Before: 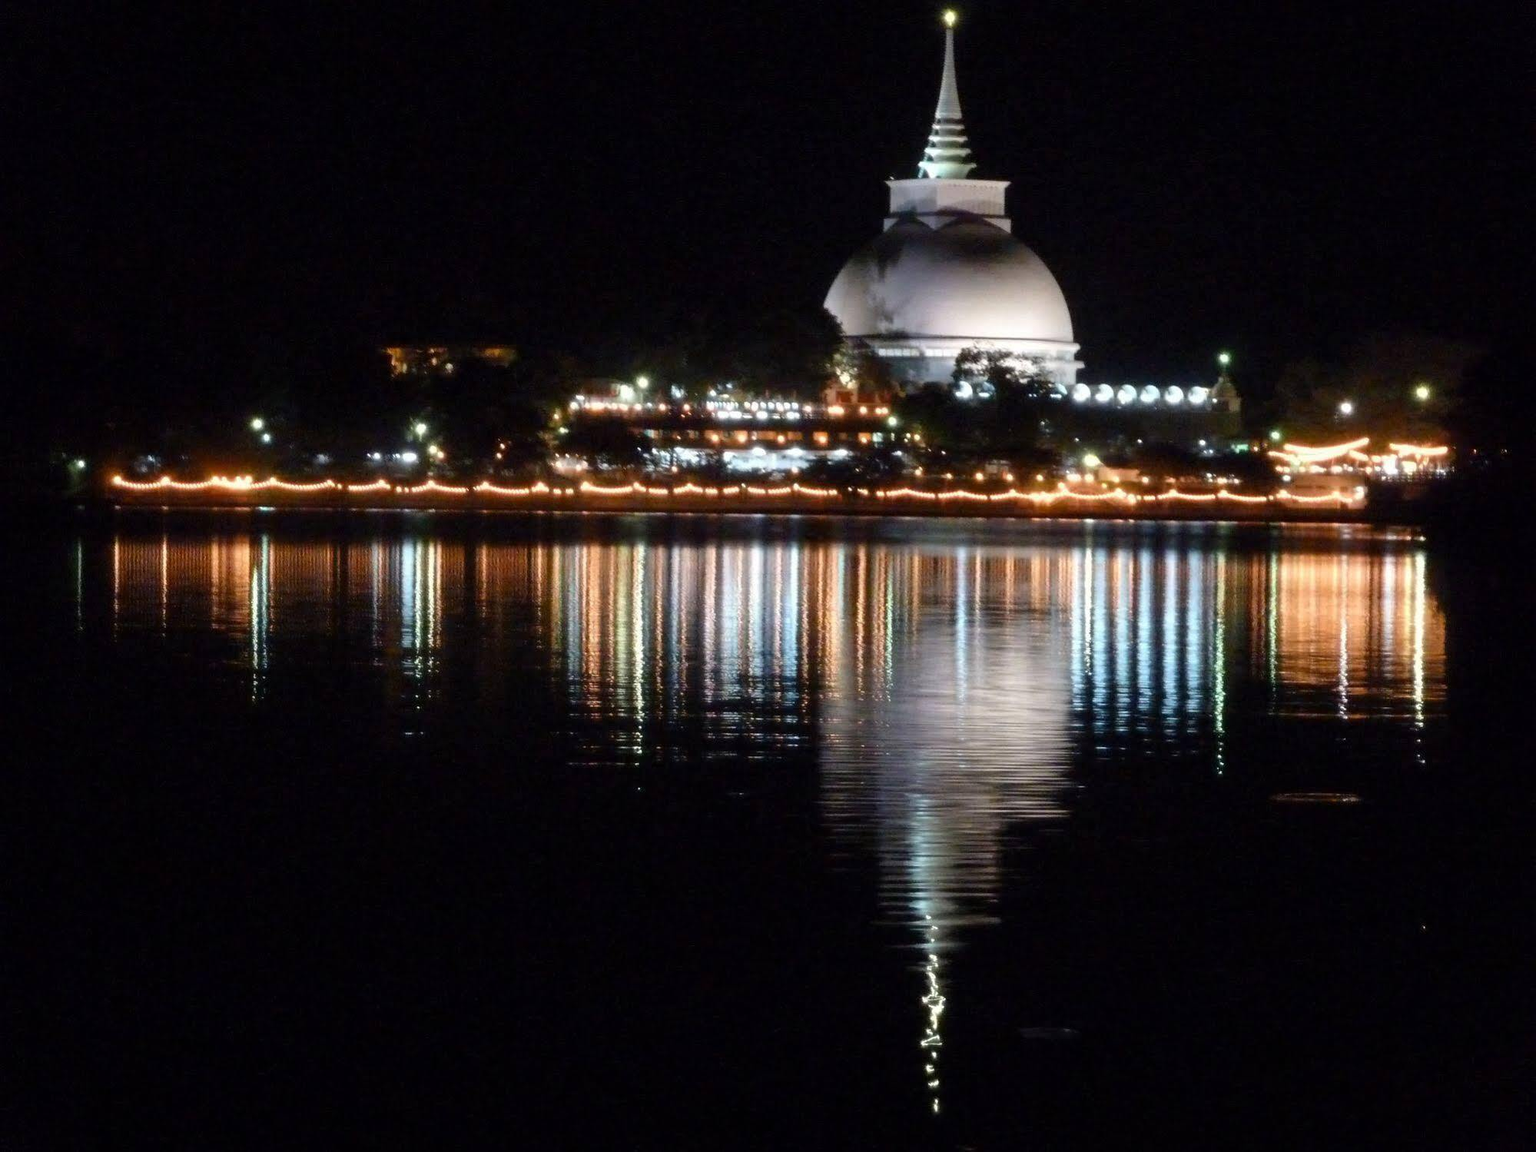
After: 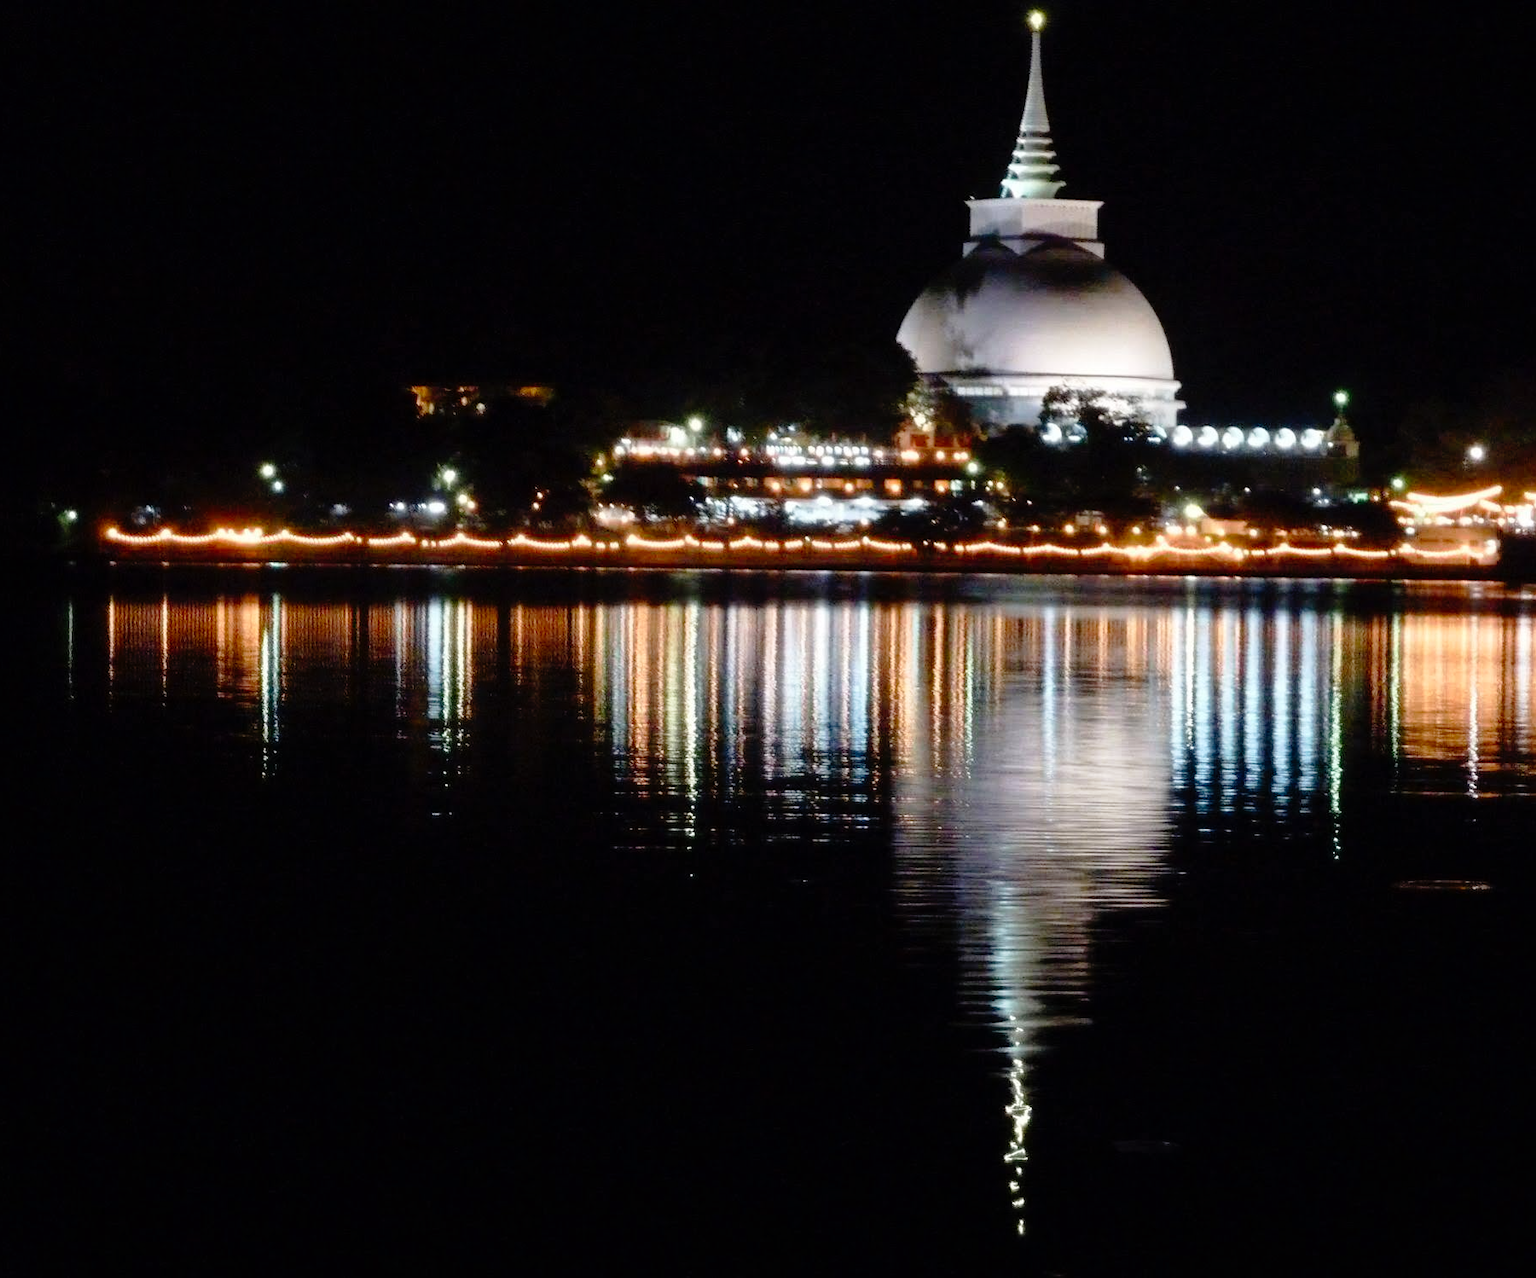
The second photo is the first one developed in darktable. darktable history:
crop and rotate: left 1.088%, right 8.807%
tone curve: curves: ch0 [(0, 0) (0.003, 0.003) (0.011, 0.006) (0.025, 0.015) (0.044, 0.025) (0.069, 0.034) (0.1, 0.052) (0.136, 0.092) (0.177, 0.157) (0.224, 0.228) (0.277, 0.305) (0.335, 0.392) (0.399, 0.466) (0.468, 0.543) (0.543, 0.612) (0.623, 0.692) (0.709, 0.78) (0.801, 0.865) (0.898, 0.935) (1, 1)], preserve colors none
